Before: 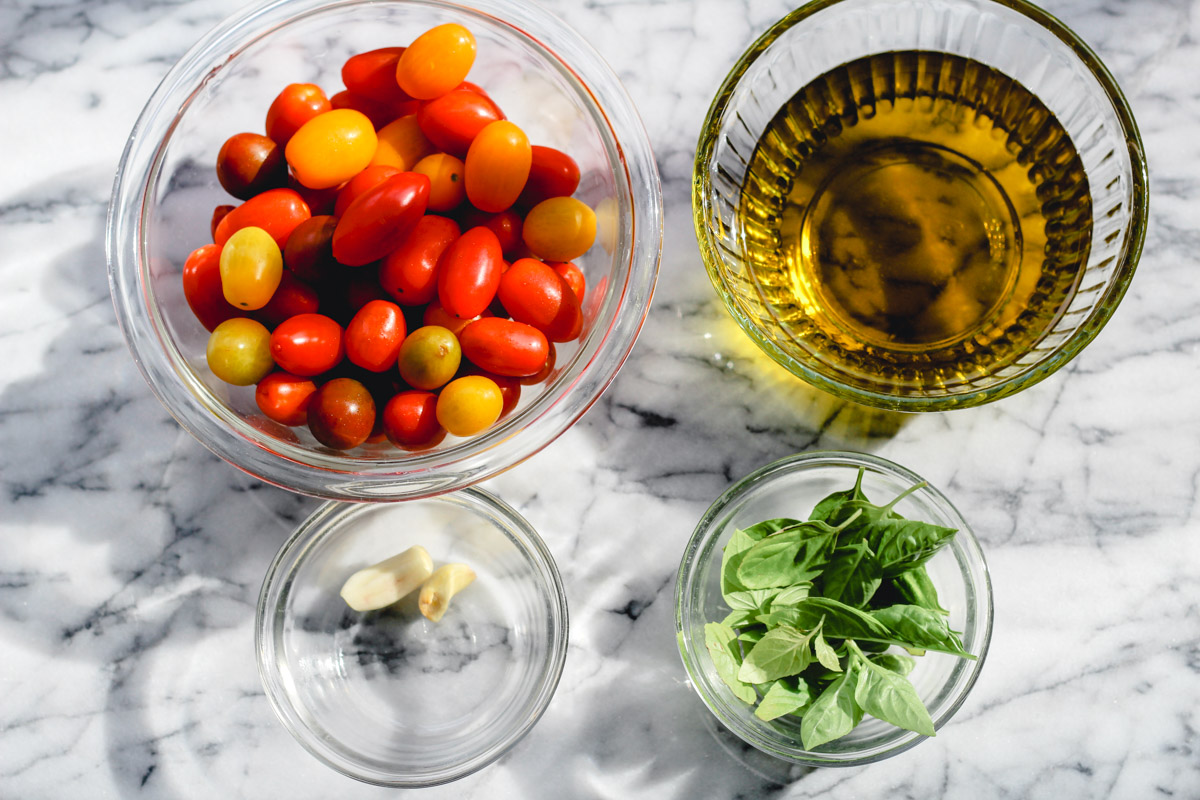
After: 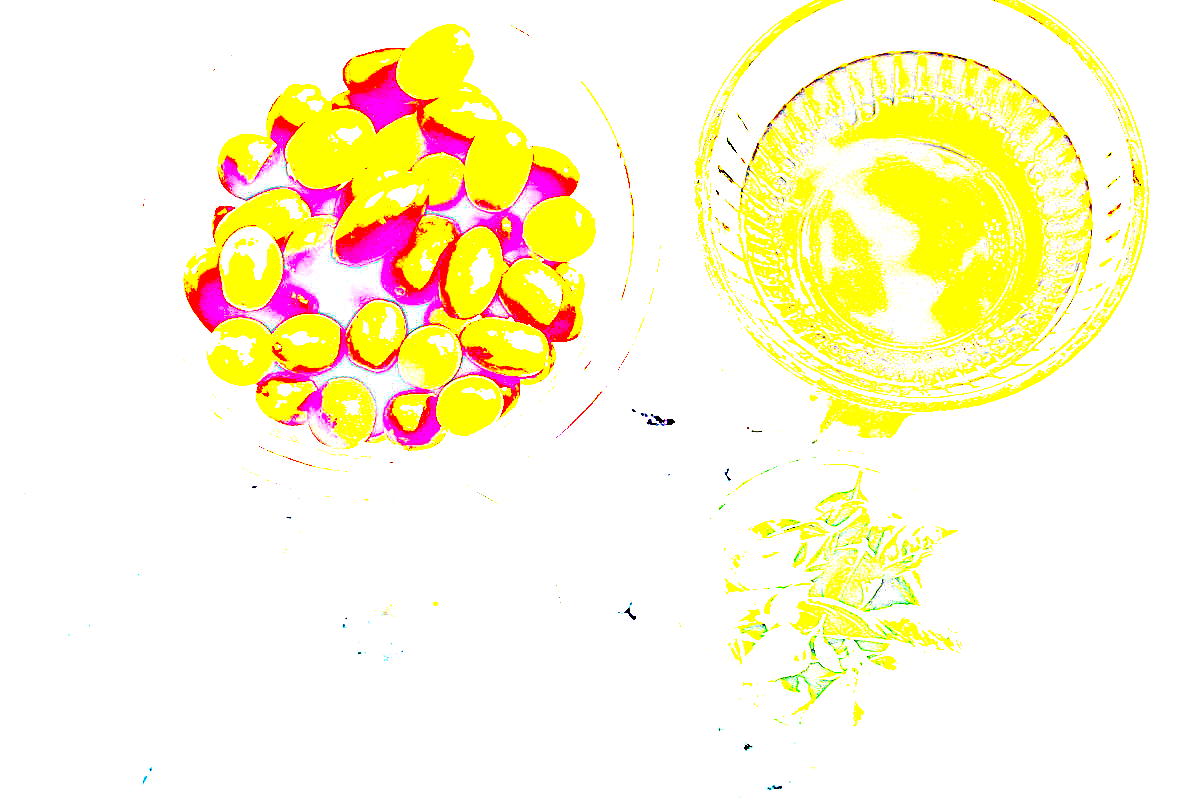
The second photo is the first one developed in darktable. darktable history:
sharpen: on, module defaults
exposure: exposure 8 EV, compensate highlight preservation false
haze removal: compatibility mode true, adaptive false
